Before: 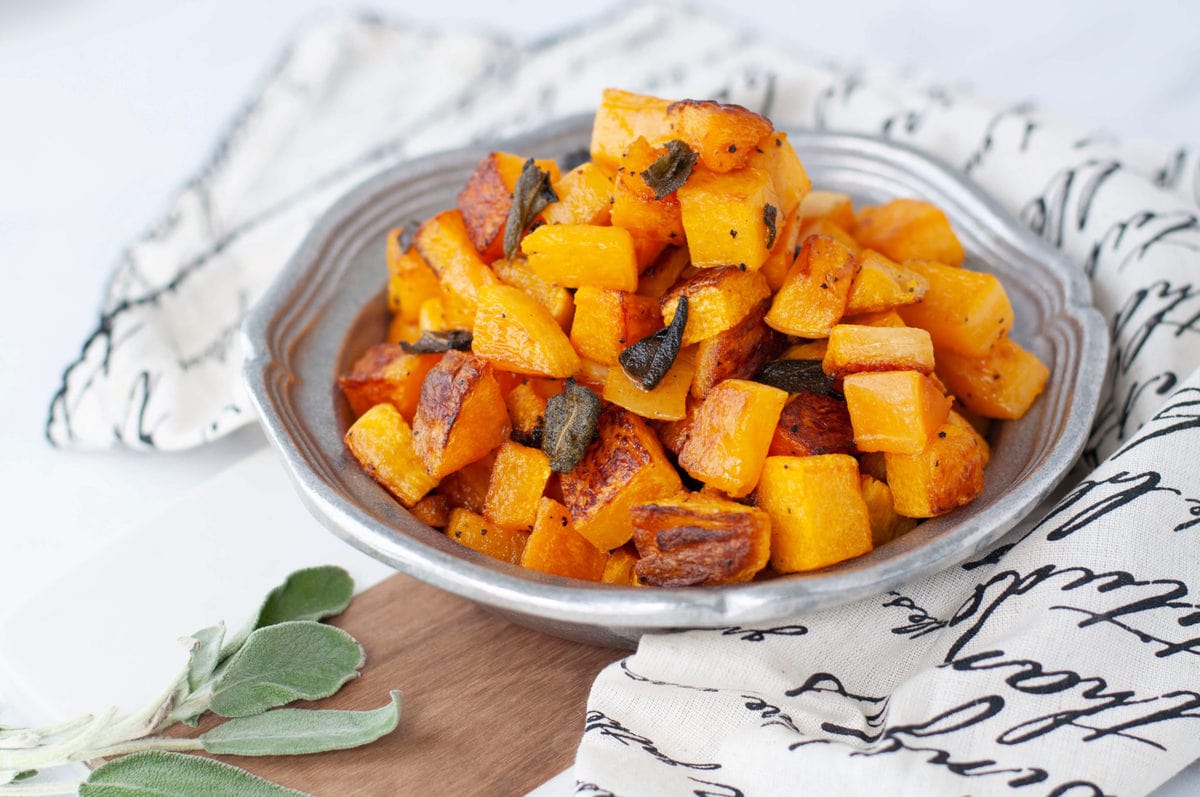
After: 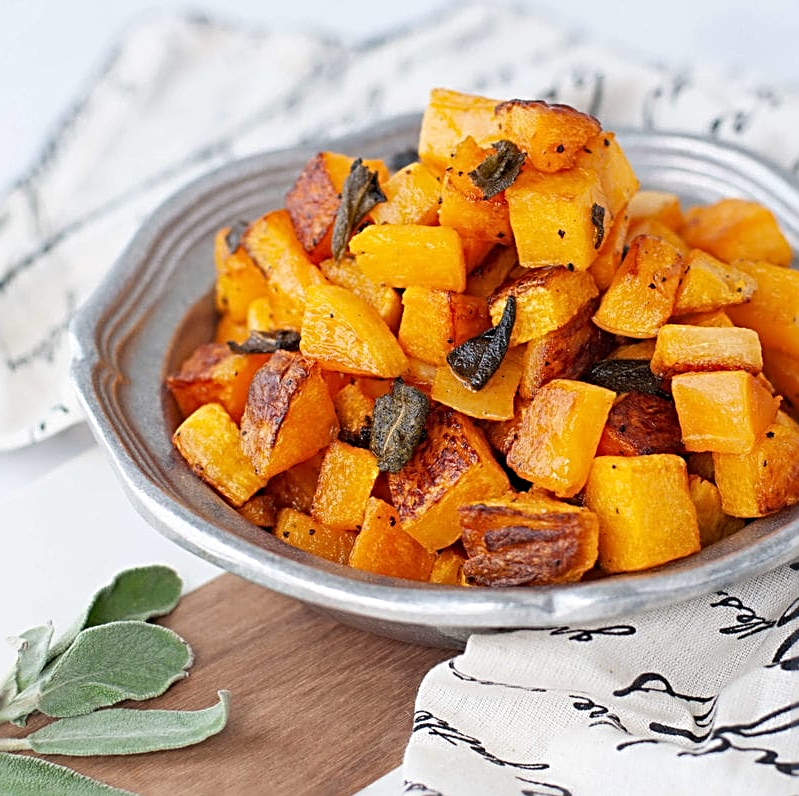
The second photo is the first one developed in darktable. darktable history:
crop and rotate: left 14.385%, right 18.948%
sharpen: radius 2.817, amount 0.715
